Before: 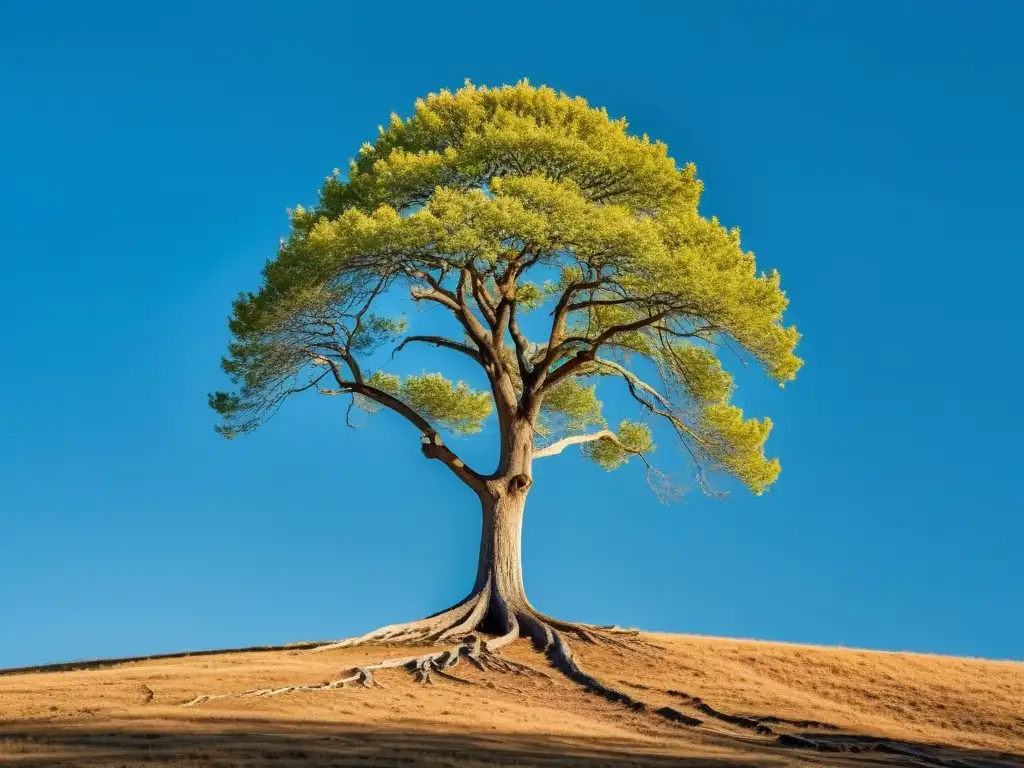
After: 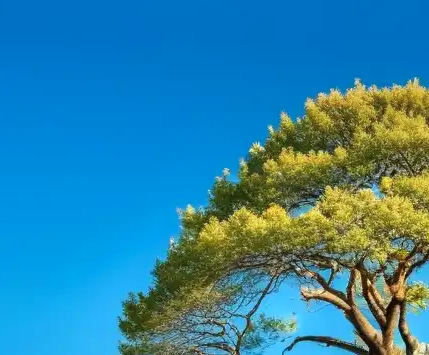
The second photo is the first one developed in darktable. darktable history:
graduated density: hue 238.83°, saturation 50%
exposure: exposure 0.6 EV, compensate highlight preservation false
crop and rotate: left 10.817%, top 0.062%, right 47.194%, bottom 53.626%
